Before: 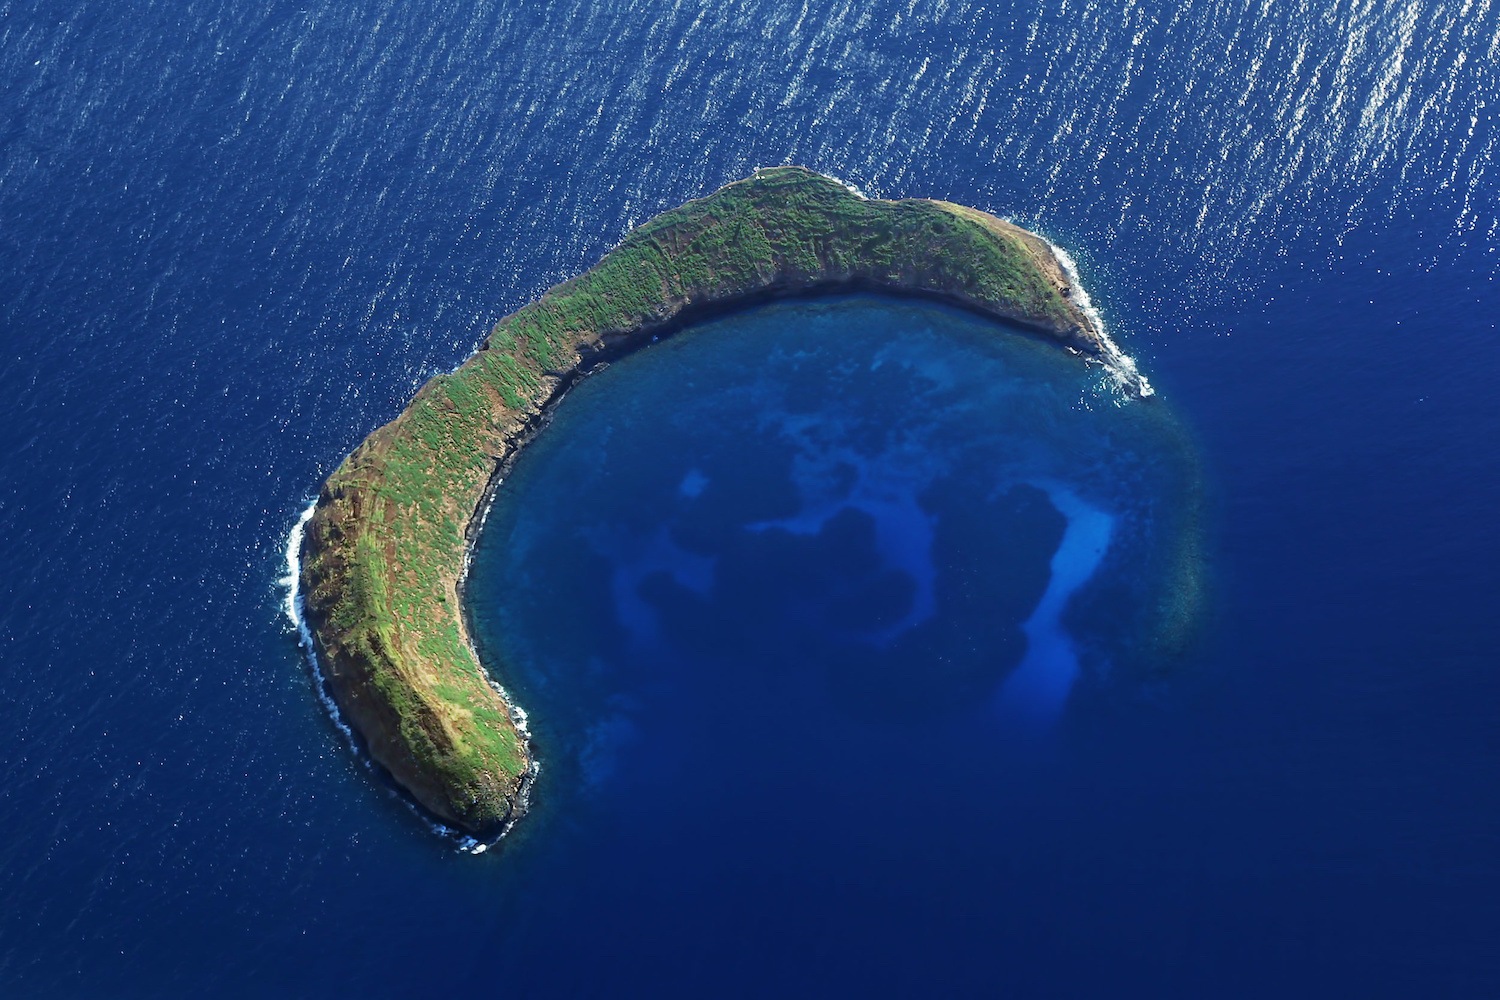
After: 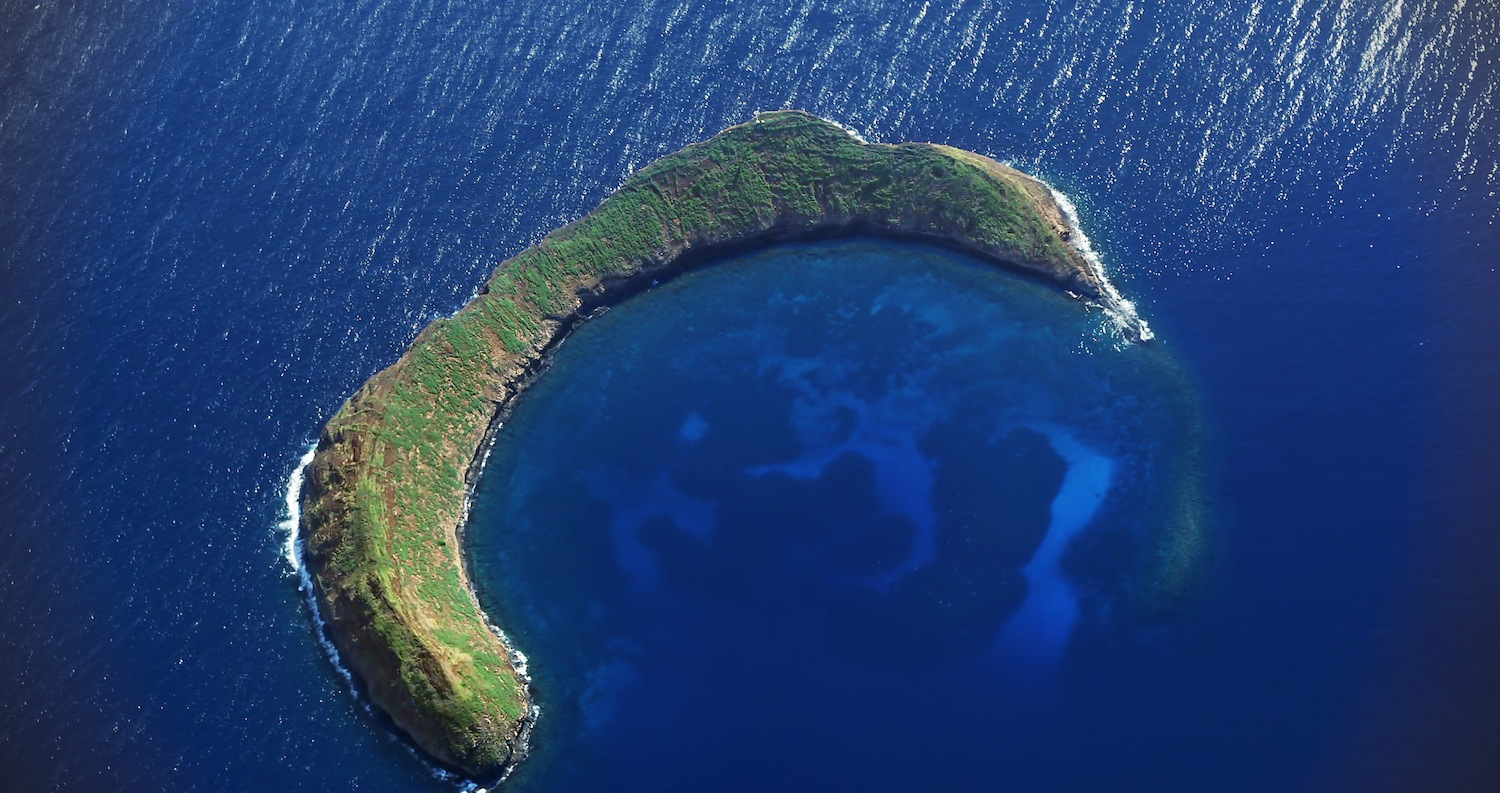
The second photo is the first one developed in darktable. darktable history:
crop and rotate: top 5.667%, bottom 14.937%
vignetting: fall-off start 88.03%, fall-off radius 24.9%
